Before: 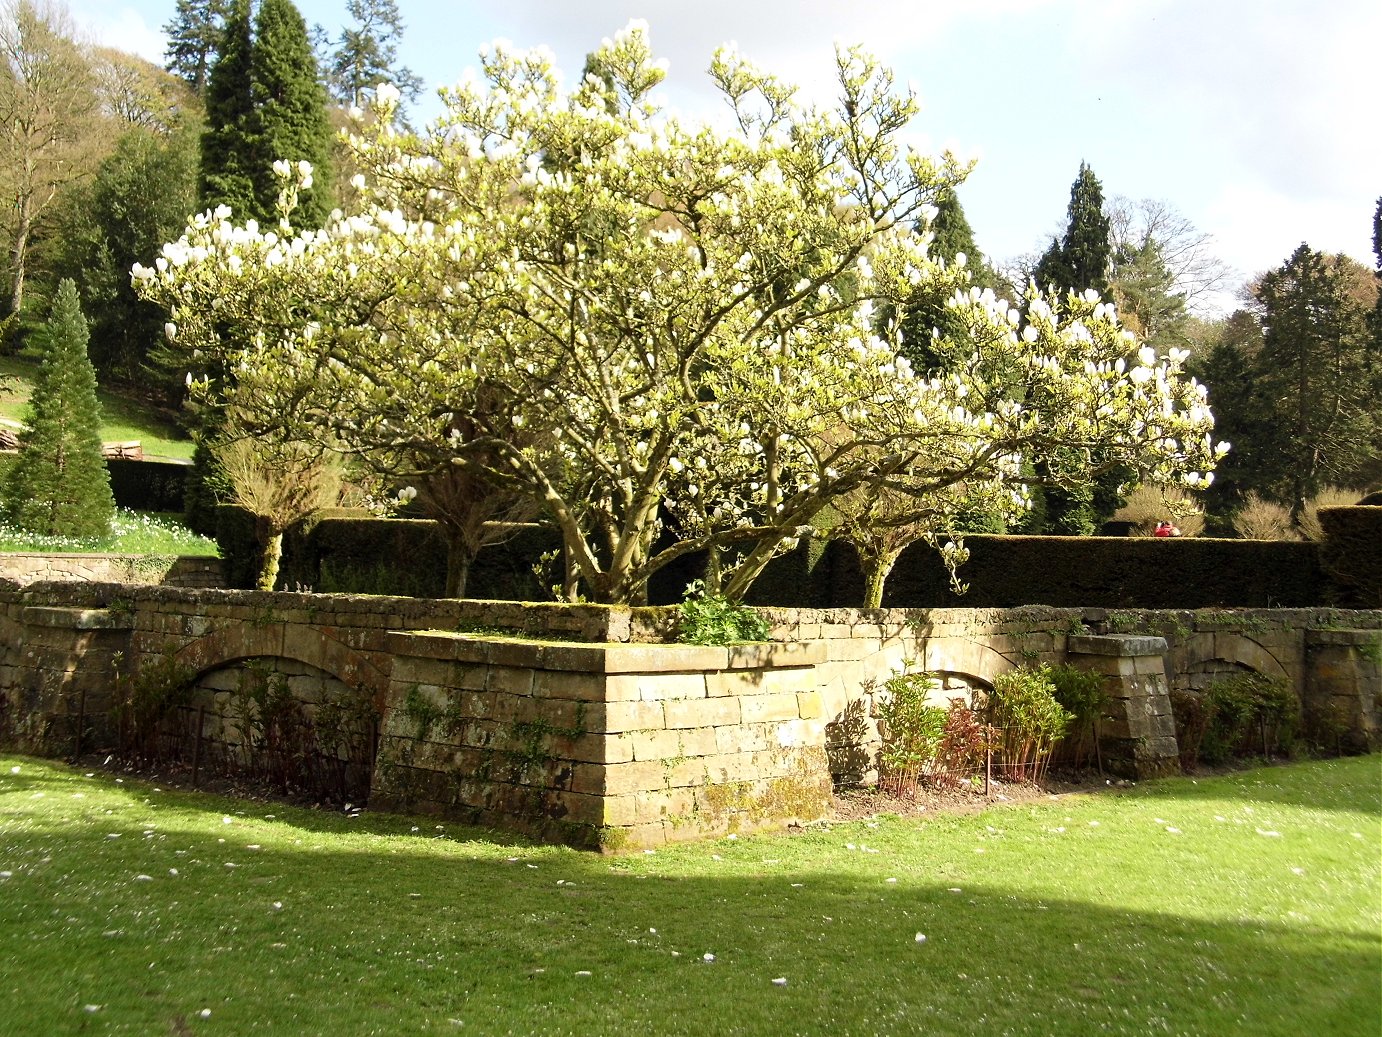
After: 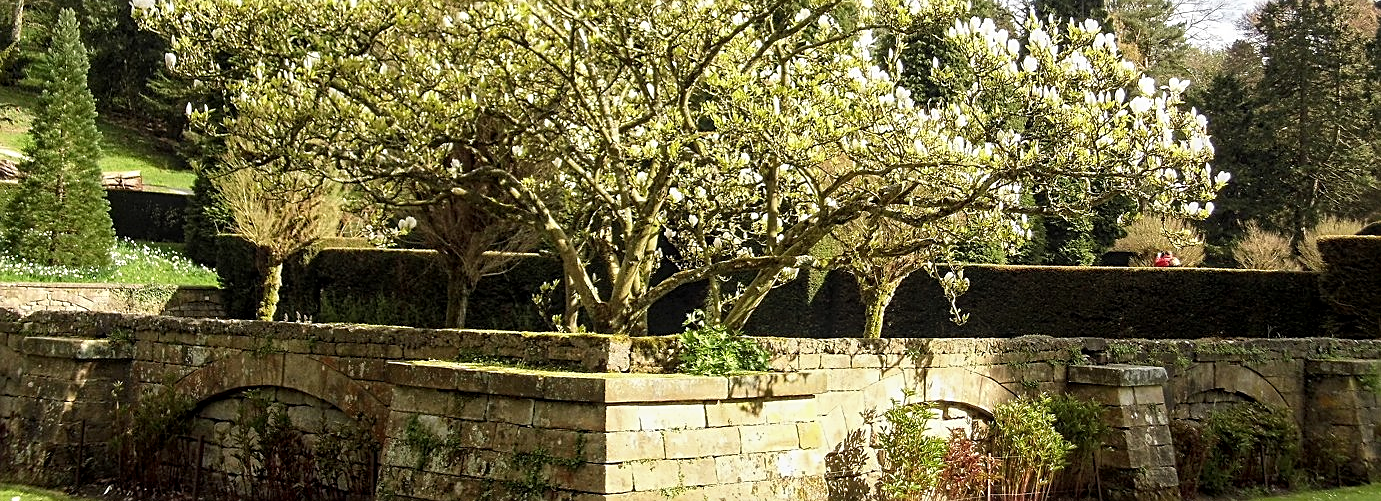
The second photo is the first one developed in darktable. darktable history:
crop and rotate: top 26.056%, bottom 25.543%
sharpen: on, module defaults
local contrast: detail 130%
